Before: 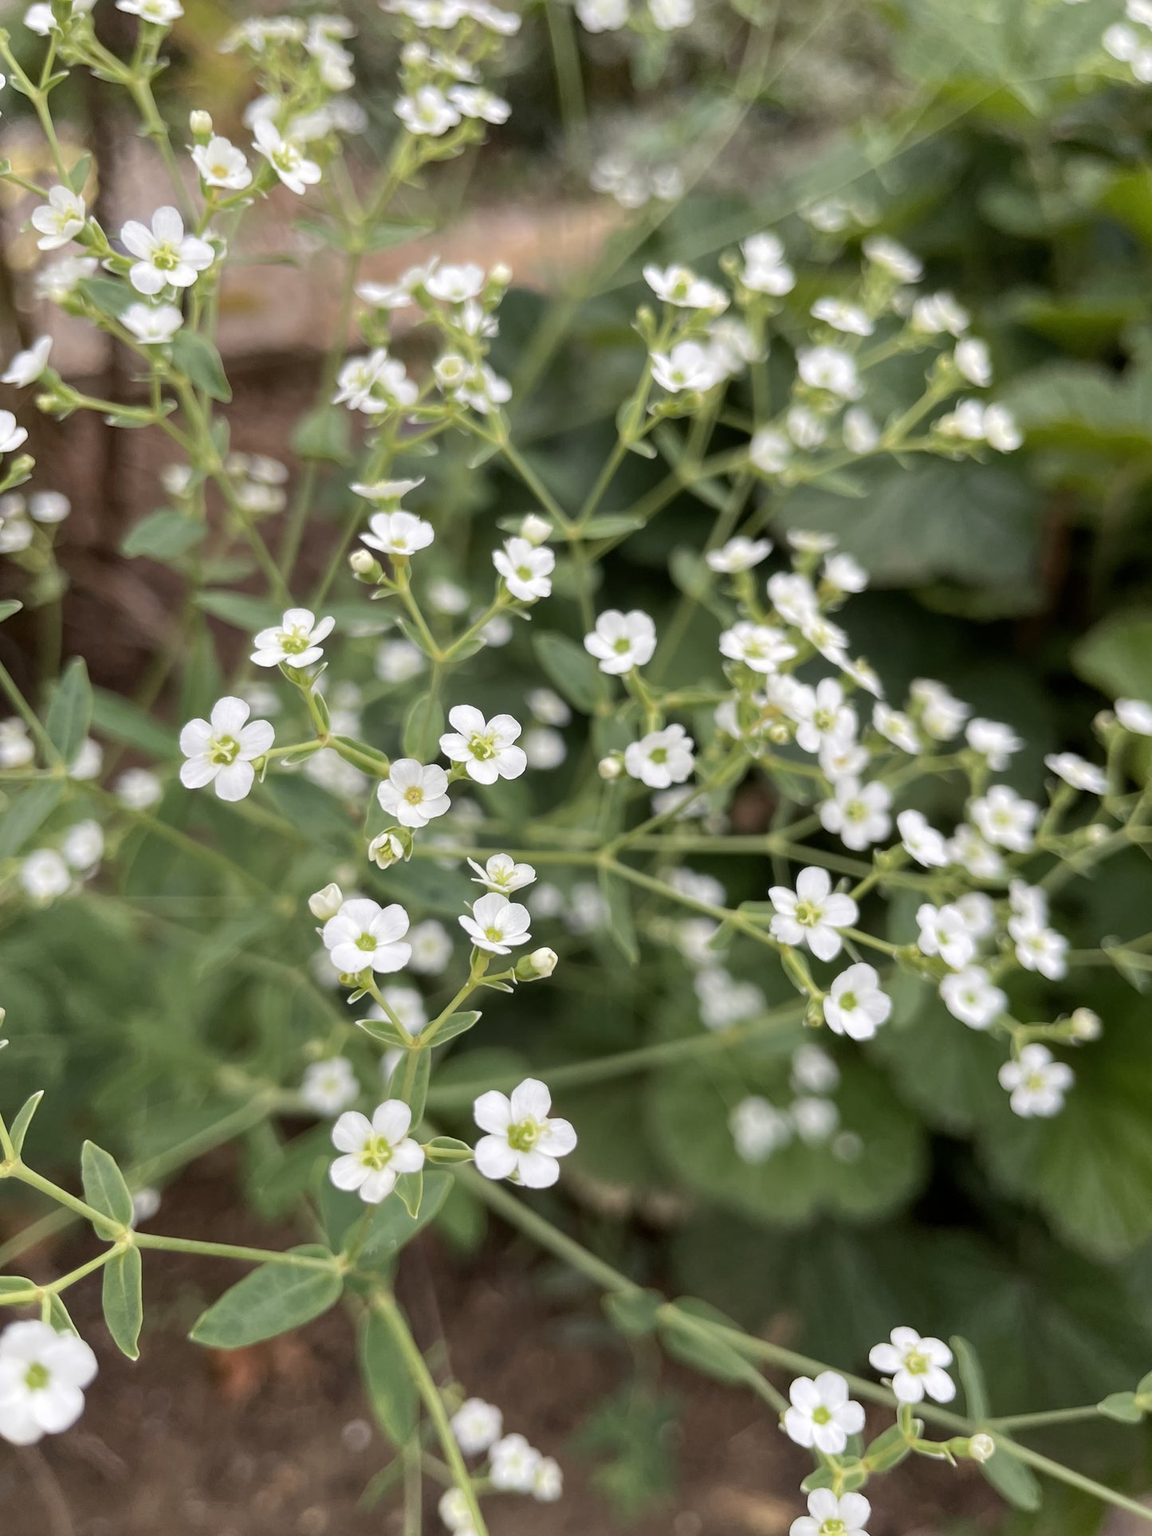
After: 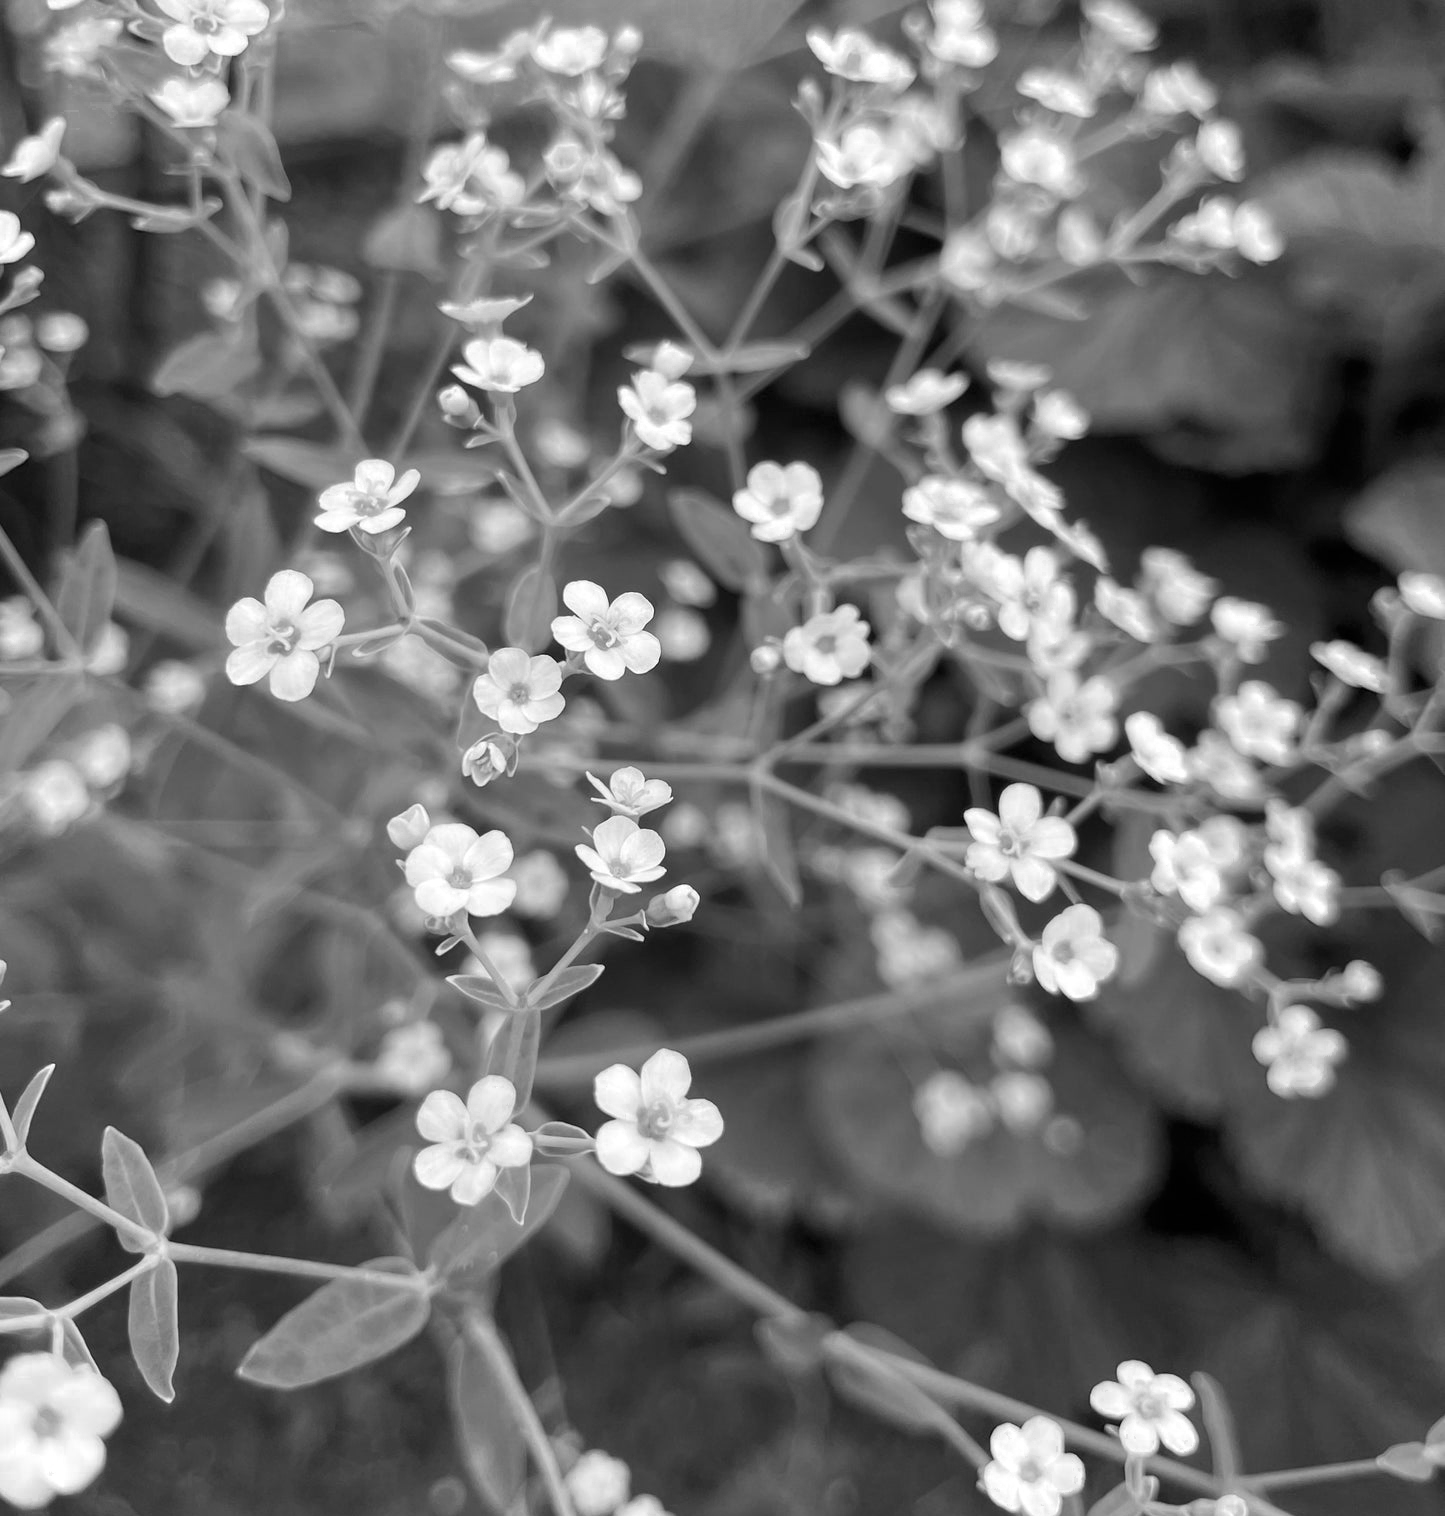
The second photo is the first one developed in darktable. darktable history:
tone equalizer: -8 EV -0.546 EV, mask exposure compensation -0.486 EV
crop and rotate: top 15.797%, bottom 5.526%
color zones: curves: ch0 [(0.002, 0.589) (0.107, 0.484) (0.146, 0.249) (0.217, 0.352) (0.309, 0.525) (0.39, 0.404) (0.455, 0.169) (0.597, 0.055) (0.724, 0.212) (0.775, 0.691) (0.869, 0.571) (1, 0.587)]; ch1 [(0, 0) (0.143, 0) (0.286, 0) (0.429, 0) (0.571, 0) (0.714, 0) (0.857, 0)]
